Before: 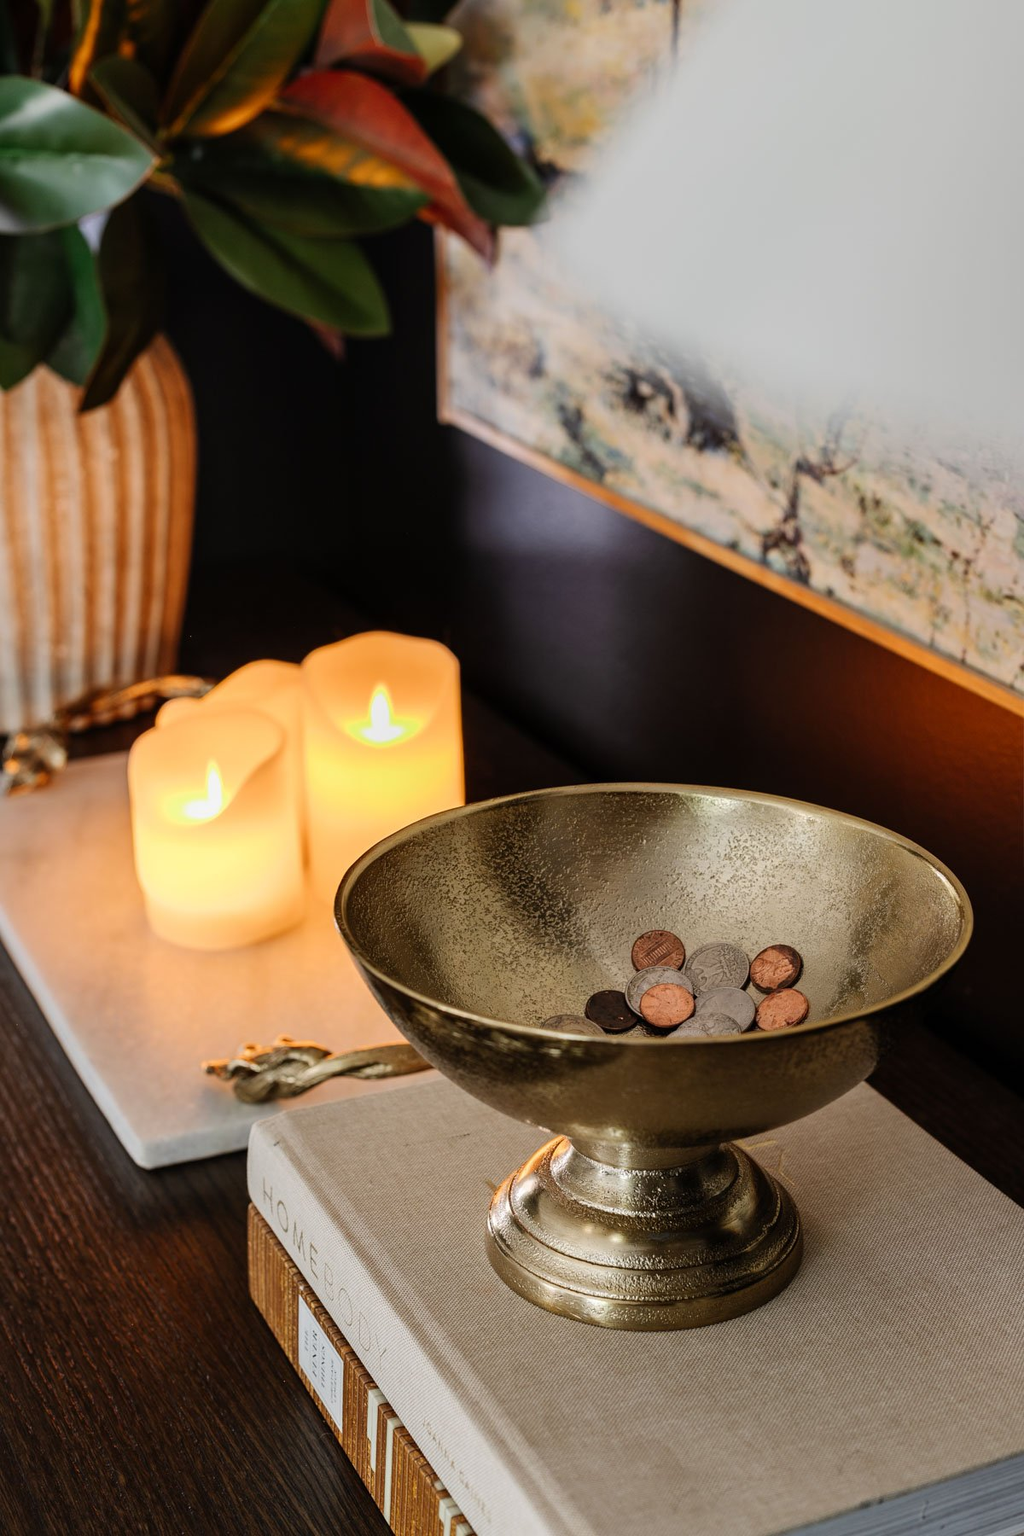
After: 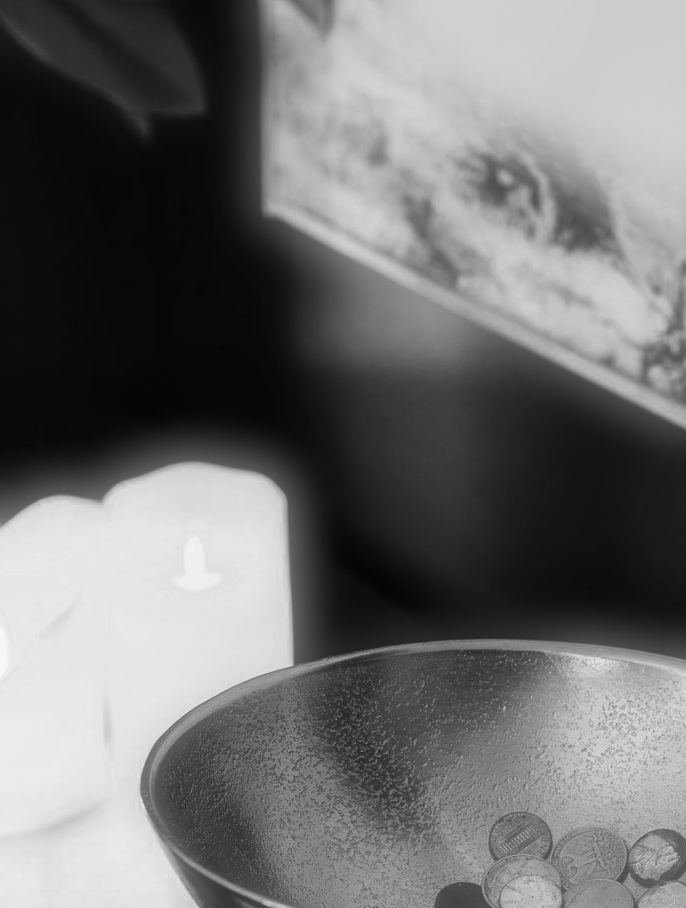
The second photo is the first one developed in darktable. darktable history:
soften: size 60.24%, saturation 65.46%, brightness 0.506 EV, mix 25.7%
color zones: curves: ch0 [(0.004, 0.588) (0.116, 0.636) (0.259, 0.476) (0.423, 0.464) (0.75, 0.5)]; ch1 [(0, 0) (0.143, 0) (0.286, 0) (0.429, 0) (0.571, 0) (0.714, 0) (0.857, 0)]
crop: left 20.932%, top 15.471%, right 21.848%, bottom 34.081%
